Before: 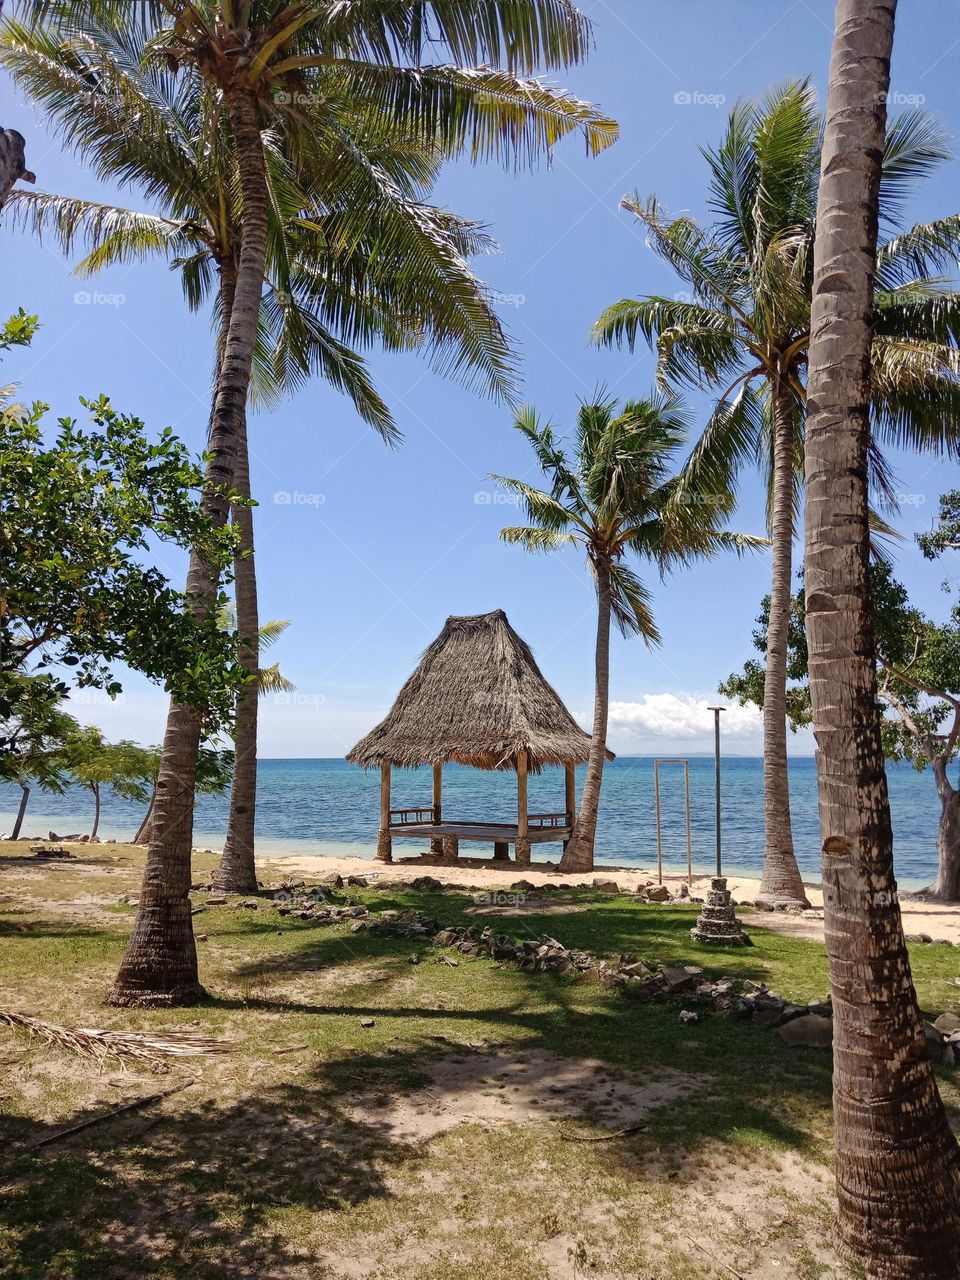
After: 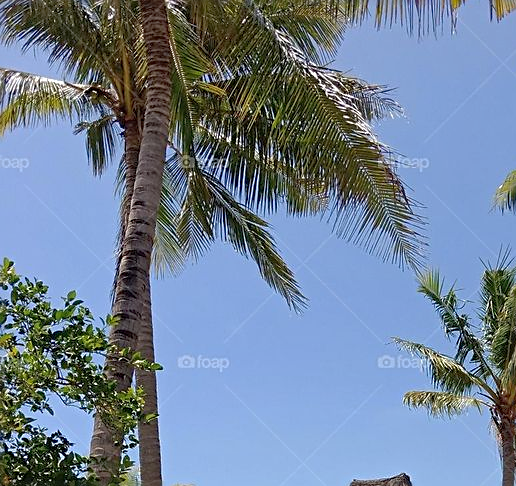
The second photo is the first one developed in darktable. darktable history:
shadows and highlights: on, module defaults
sharpen: on, module defaults
crop: left 10.026%, top 10.679%, right 36.139%, bottom 51.32%
